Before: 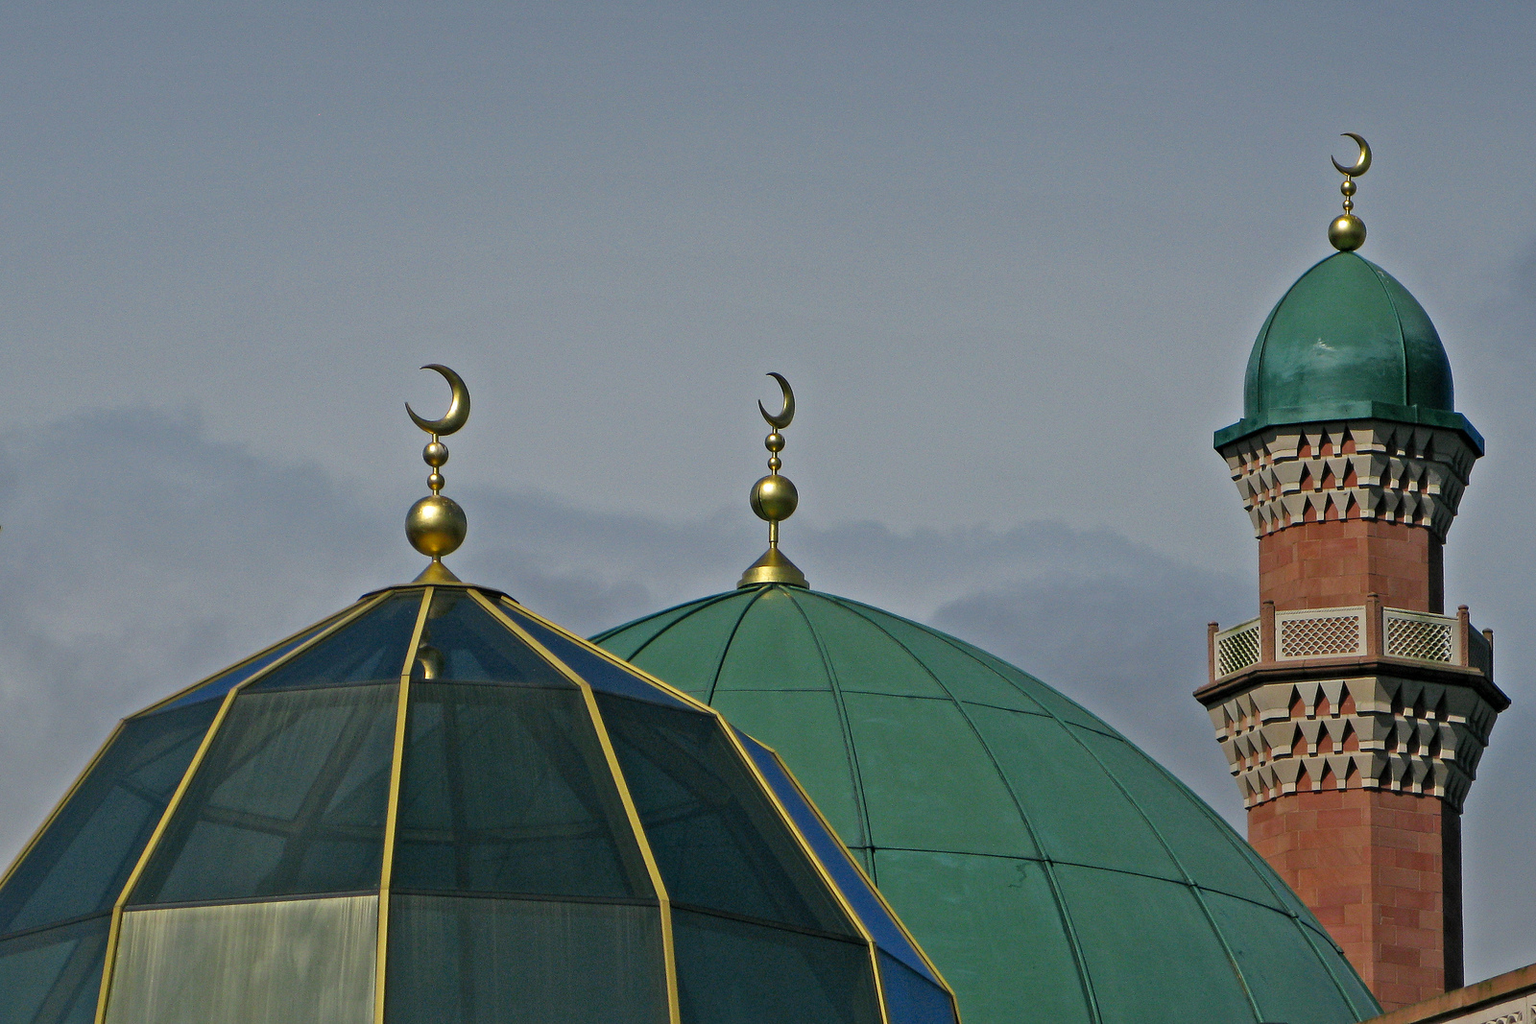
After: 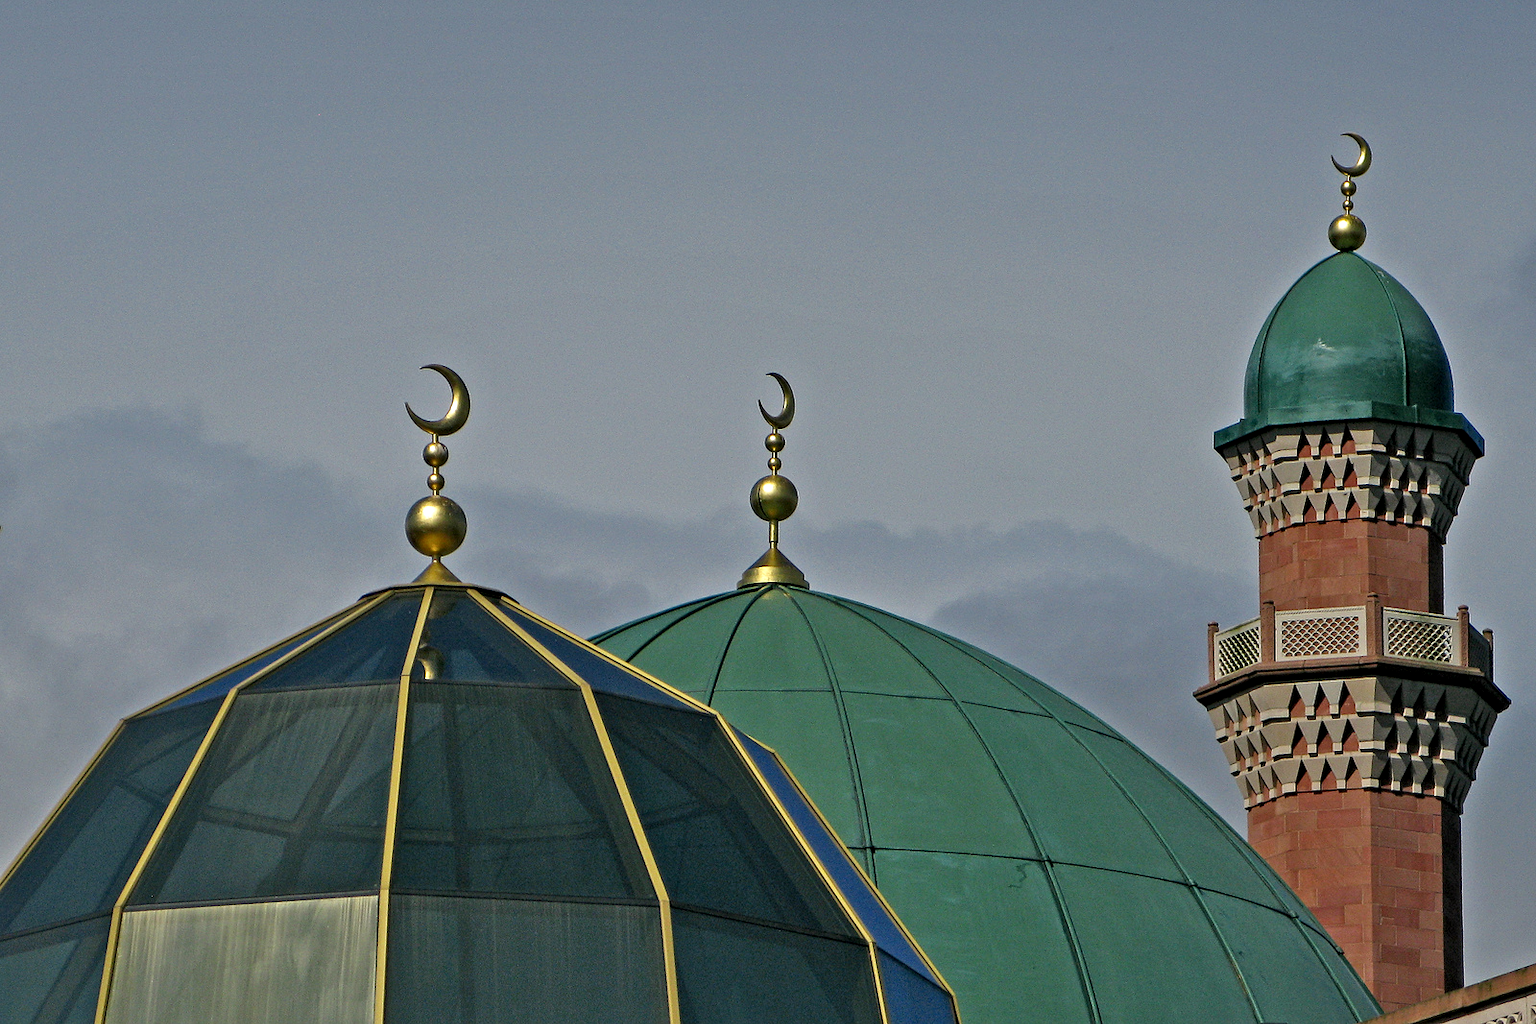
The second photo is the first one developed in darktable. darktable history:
contrast equalizer: octaves 7, y [[0.509, 0.514, 0.523, 0.542, 0.578, 0.603], [0.5 ×6], [0.509, 0.514, 0.523, 0.542, 0.578, 0.603], [0.001, 0.002, 0.003, 0.005, 0.01, 0.013], [0.001, 0.002, 0.003, 0.005, 0.01, 0.013]]
shadows and highlights: shadows 37.27, highlights -28.18, soften with gaussian
